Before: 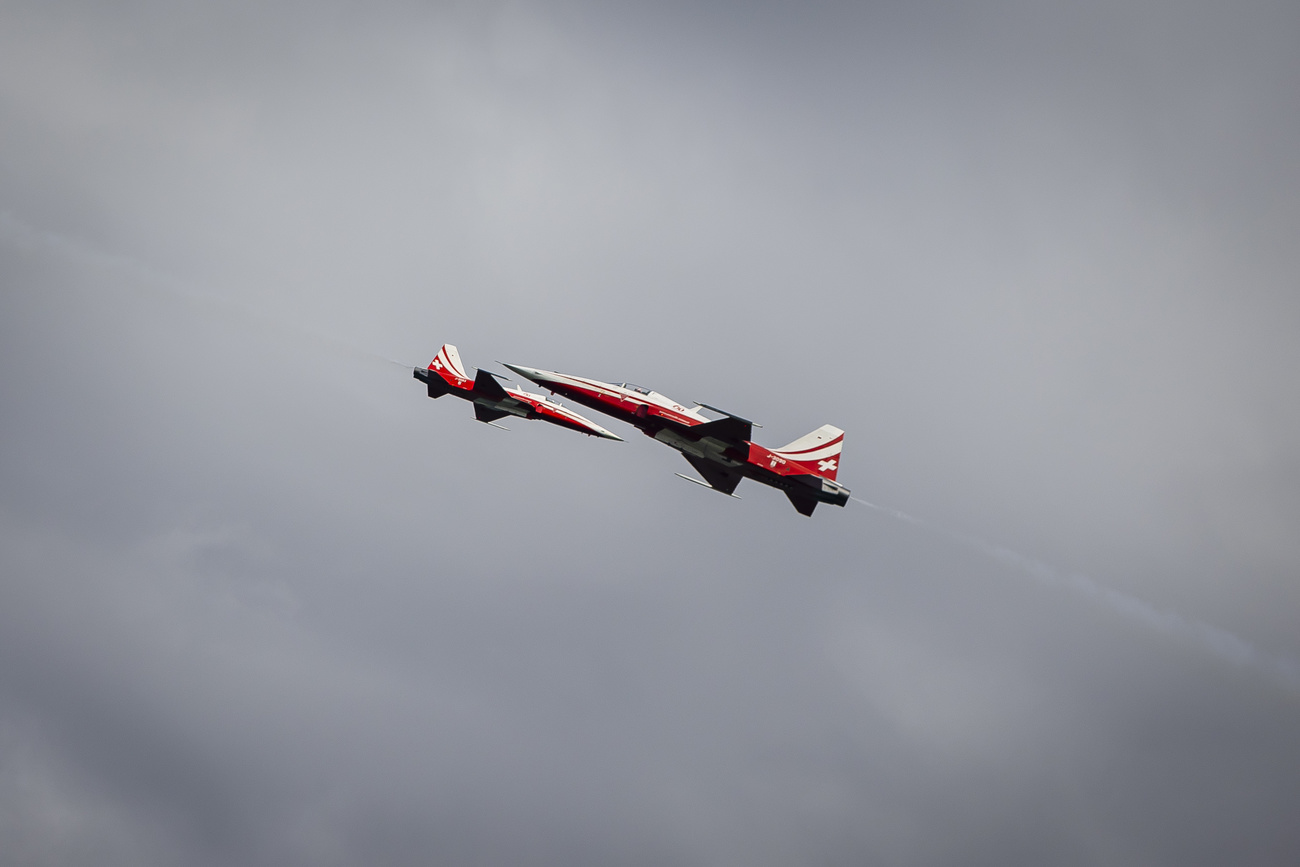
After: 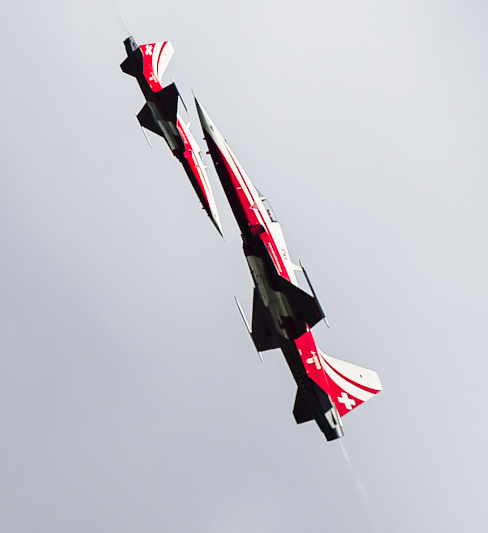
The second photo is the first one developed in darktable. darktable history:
color zones: curves: ch1 [(0.239, 0.552) (0.75, 0.5)]; ch2 [(0.25, 0.462) (0.749, 0.457)]
crop and rotate: angle -46.12°, top 16.051%, right 0.774%, bottom 11.669%
base curve: curves: ch0 [(0, 0) (0.028, 0.03) (0.121, 0.232) (0.46, 0.748) (0.859, 0.968) (1, 1)], preserve colors none
